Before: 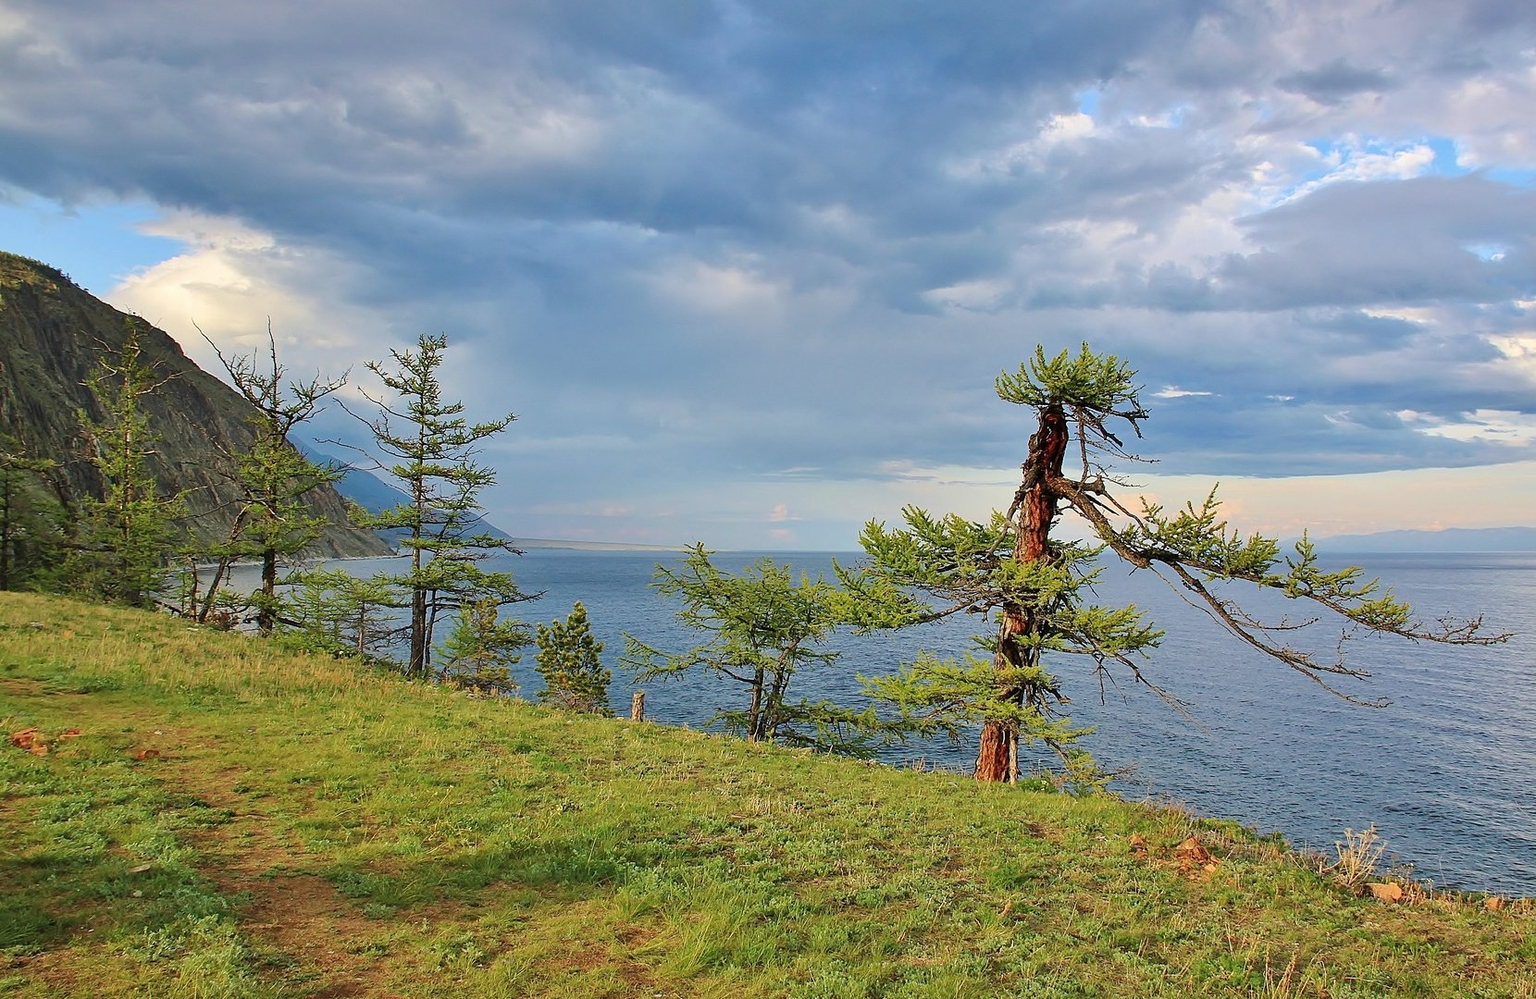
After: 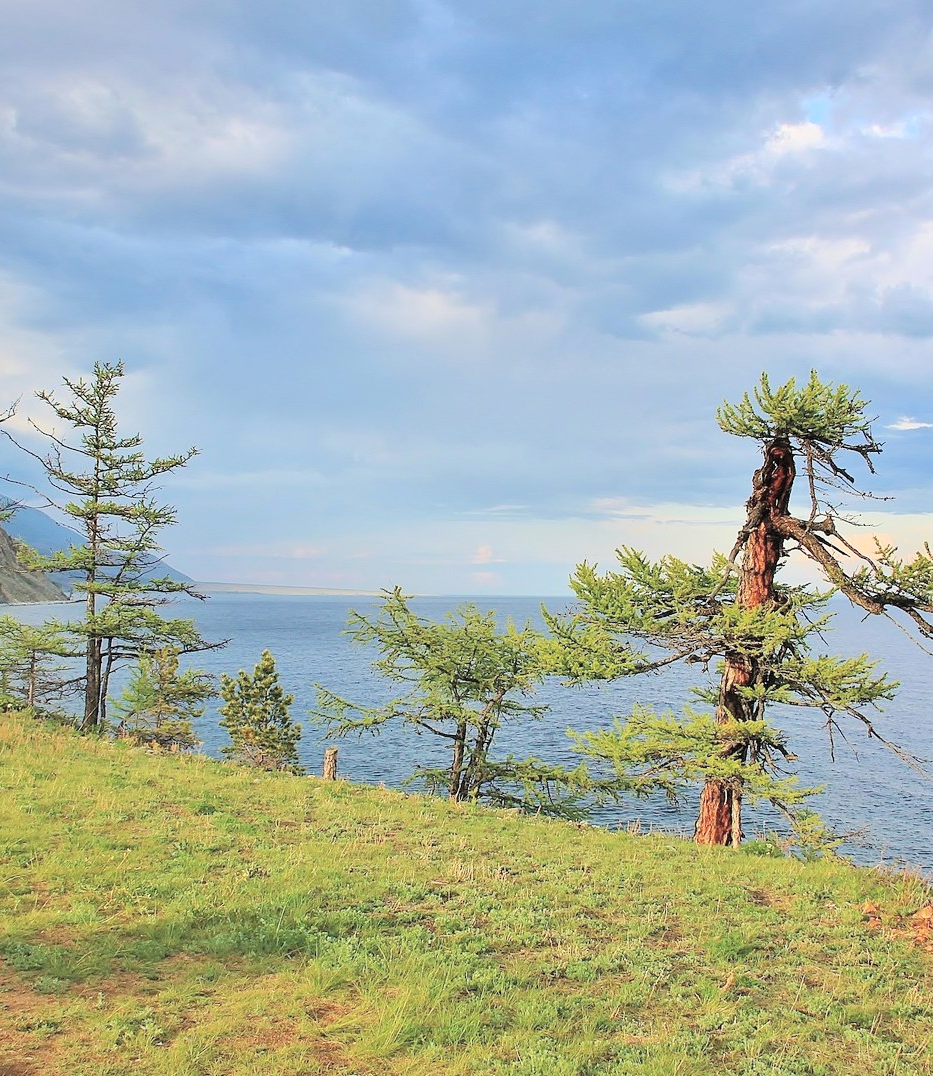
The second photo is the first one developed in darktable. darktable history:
crop: left 21.674%, right 22.086%
global tonemap: drago (0.7, 100)
